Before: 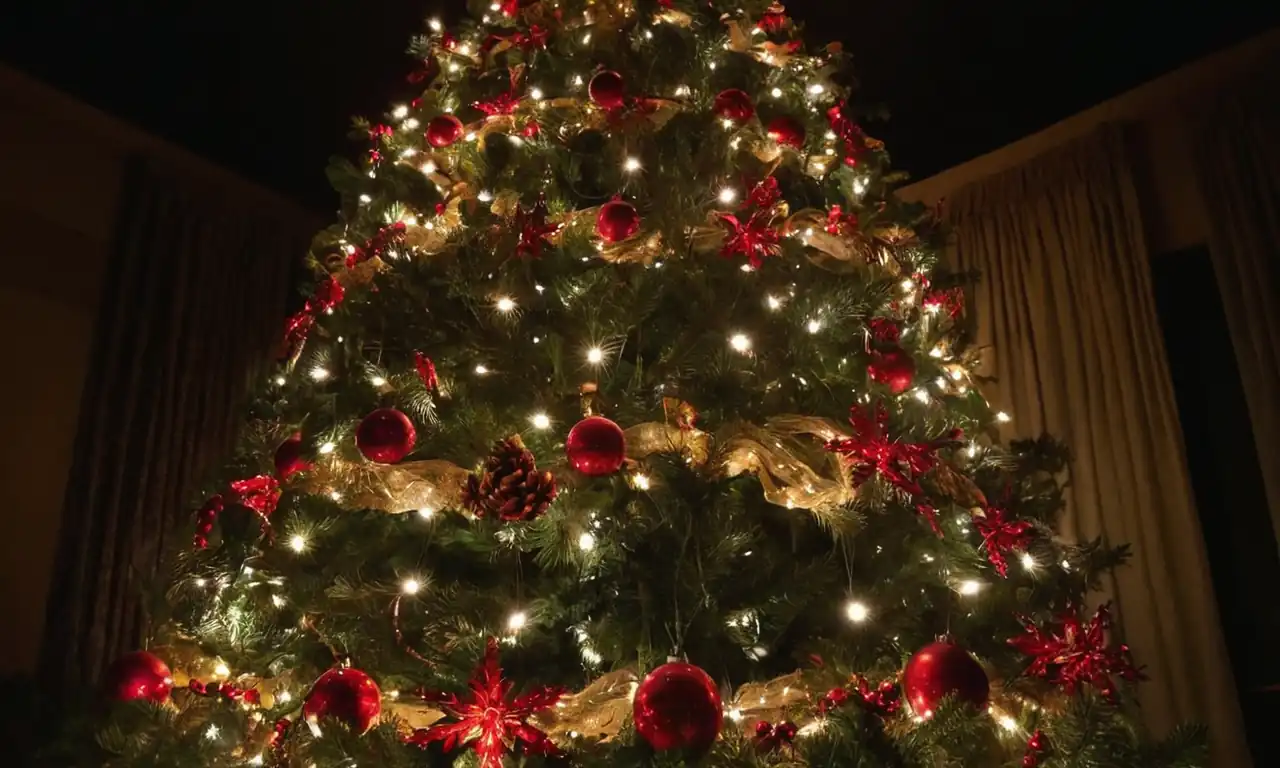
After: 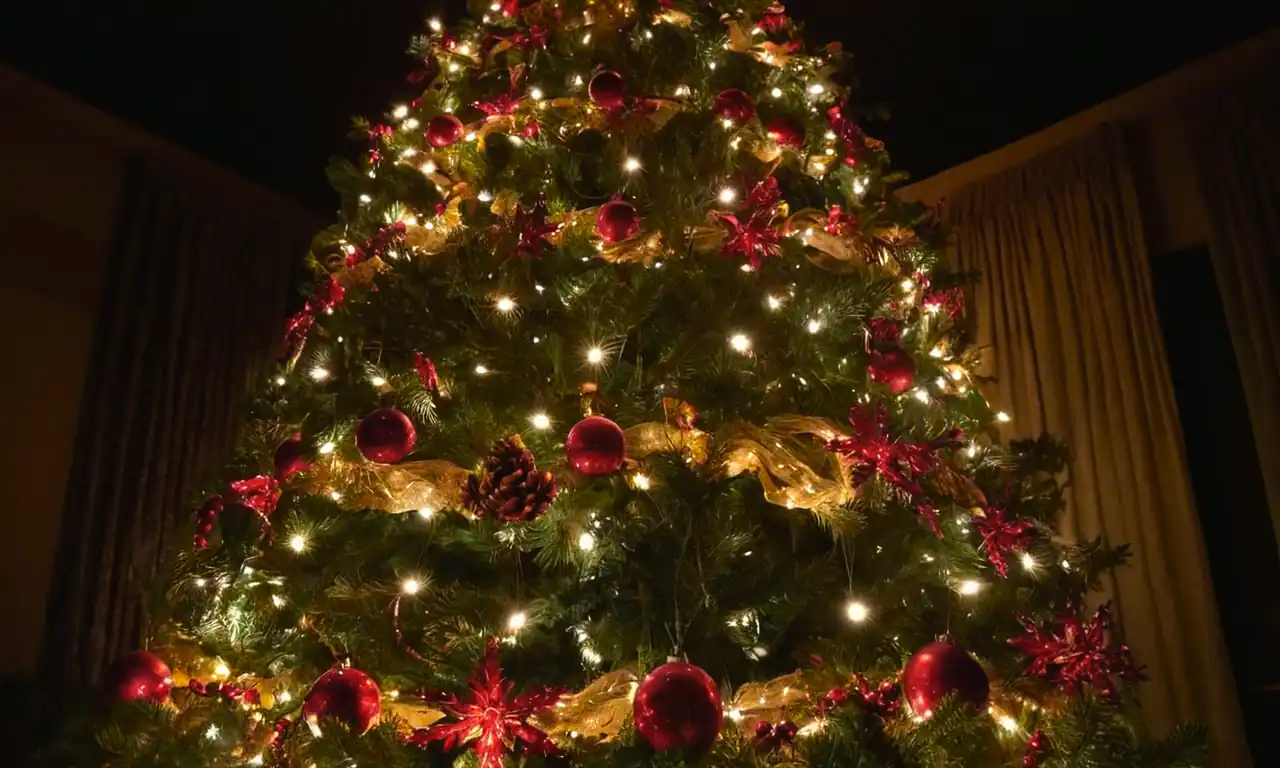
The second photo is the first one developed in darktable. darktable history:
color zones: curves: ch0 [(0.224, 0.526) (0.75, 0.5)]; ch1 [(0.055, 0.526) (0.224, 0.761) (0.377, 0.526) (0.75, 0.5)]
color correction: highlights b* 0.045, saturation 0.852
